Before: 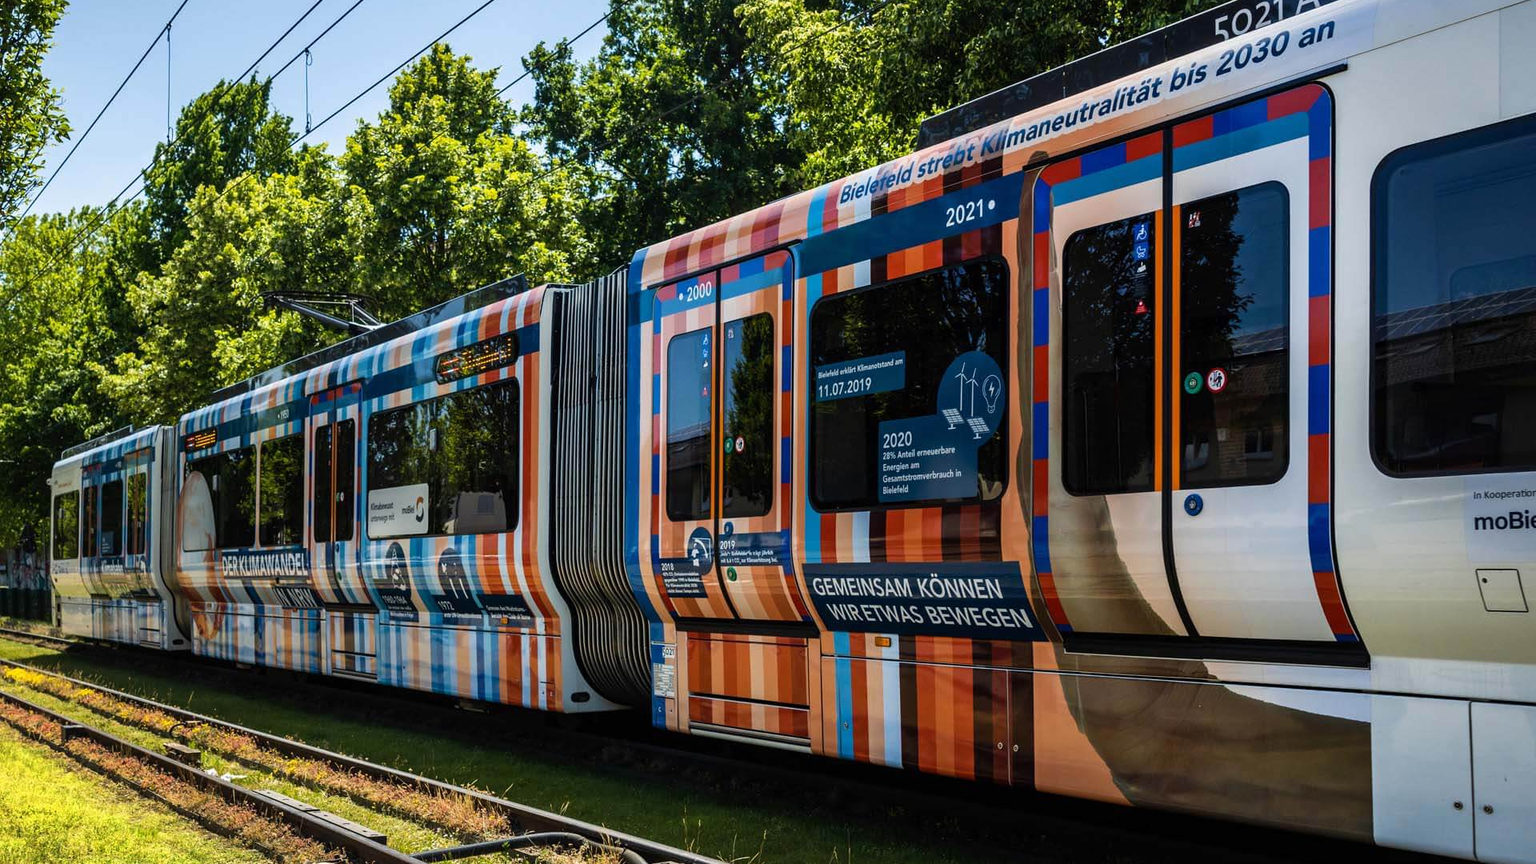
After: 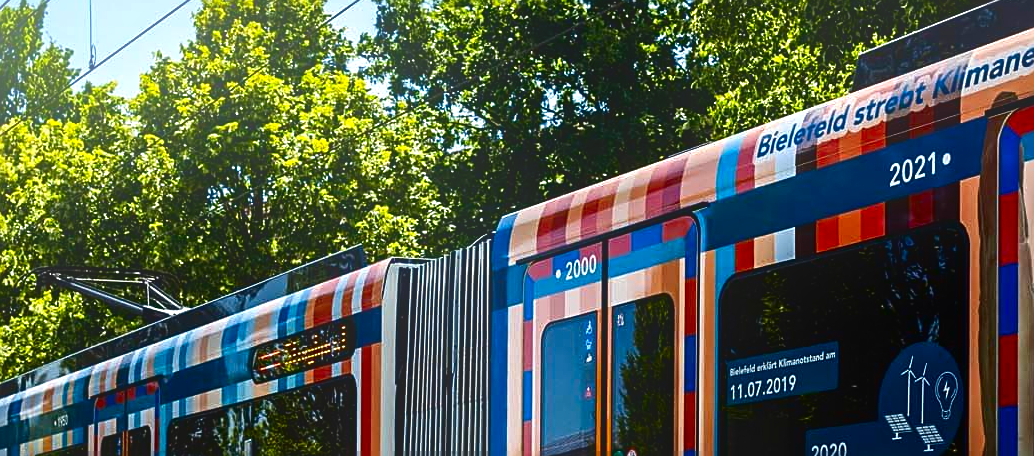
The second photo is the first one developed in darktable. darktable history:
sharpen: on, module defaults
crop: left 15.306%, top 9.065%, right 30.789%, bottom 48.638%
contrast brightness saturation: contrast 0.1, brightness -0.26, saturation 0.14
bloom: on, module defaults
exposure: exposure 0.3 EV, compensate highlight preservation false
